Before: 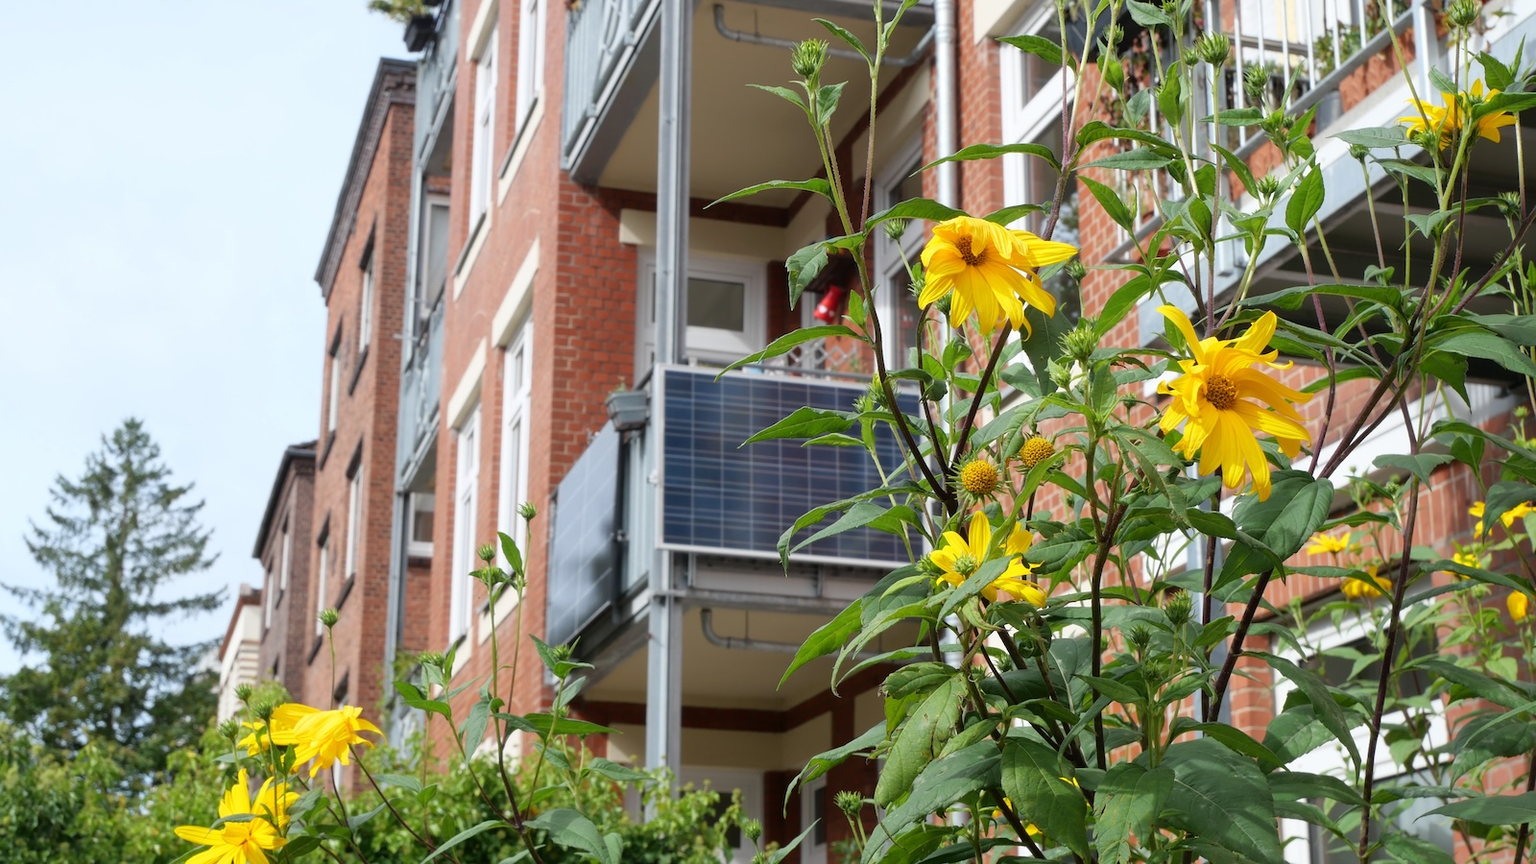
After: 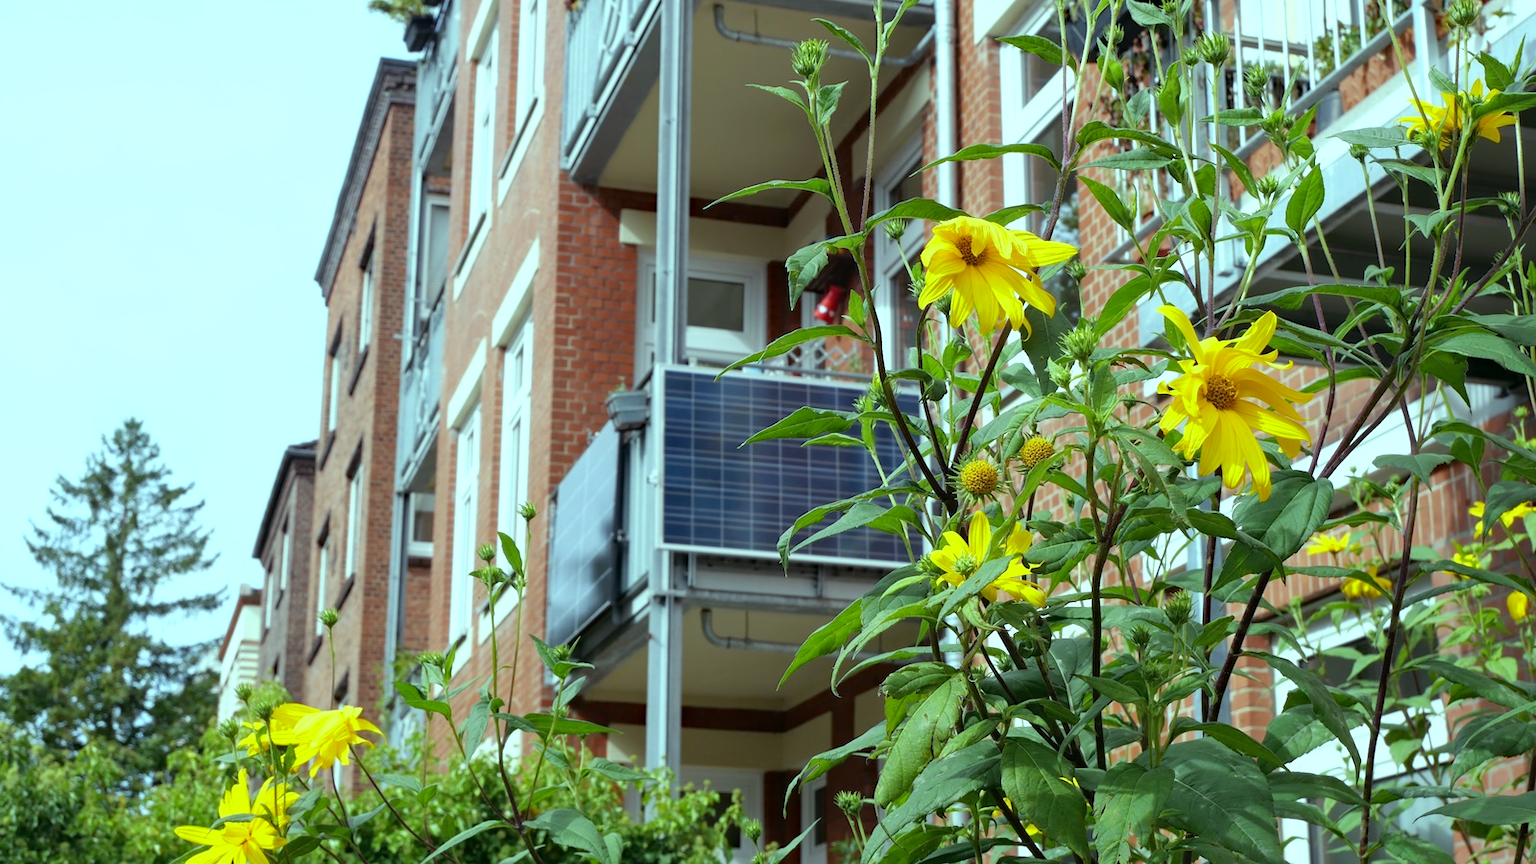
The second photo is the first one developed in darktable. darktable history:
color balance: mode lift, gamma, gain (sRGB), lift [0.997, 0.979, 1.021, 1.011], gamma [1, 1.084, 0.916, 0.998], gain [1, 0.87, 1.13, 1.101], contrast 4.55%, contrast fulcrum 38.24%, output saturation 104.09%
haze removal: compatibility mode true, adaptive false
